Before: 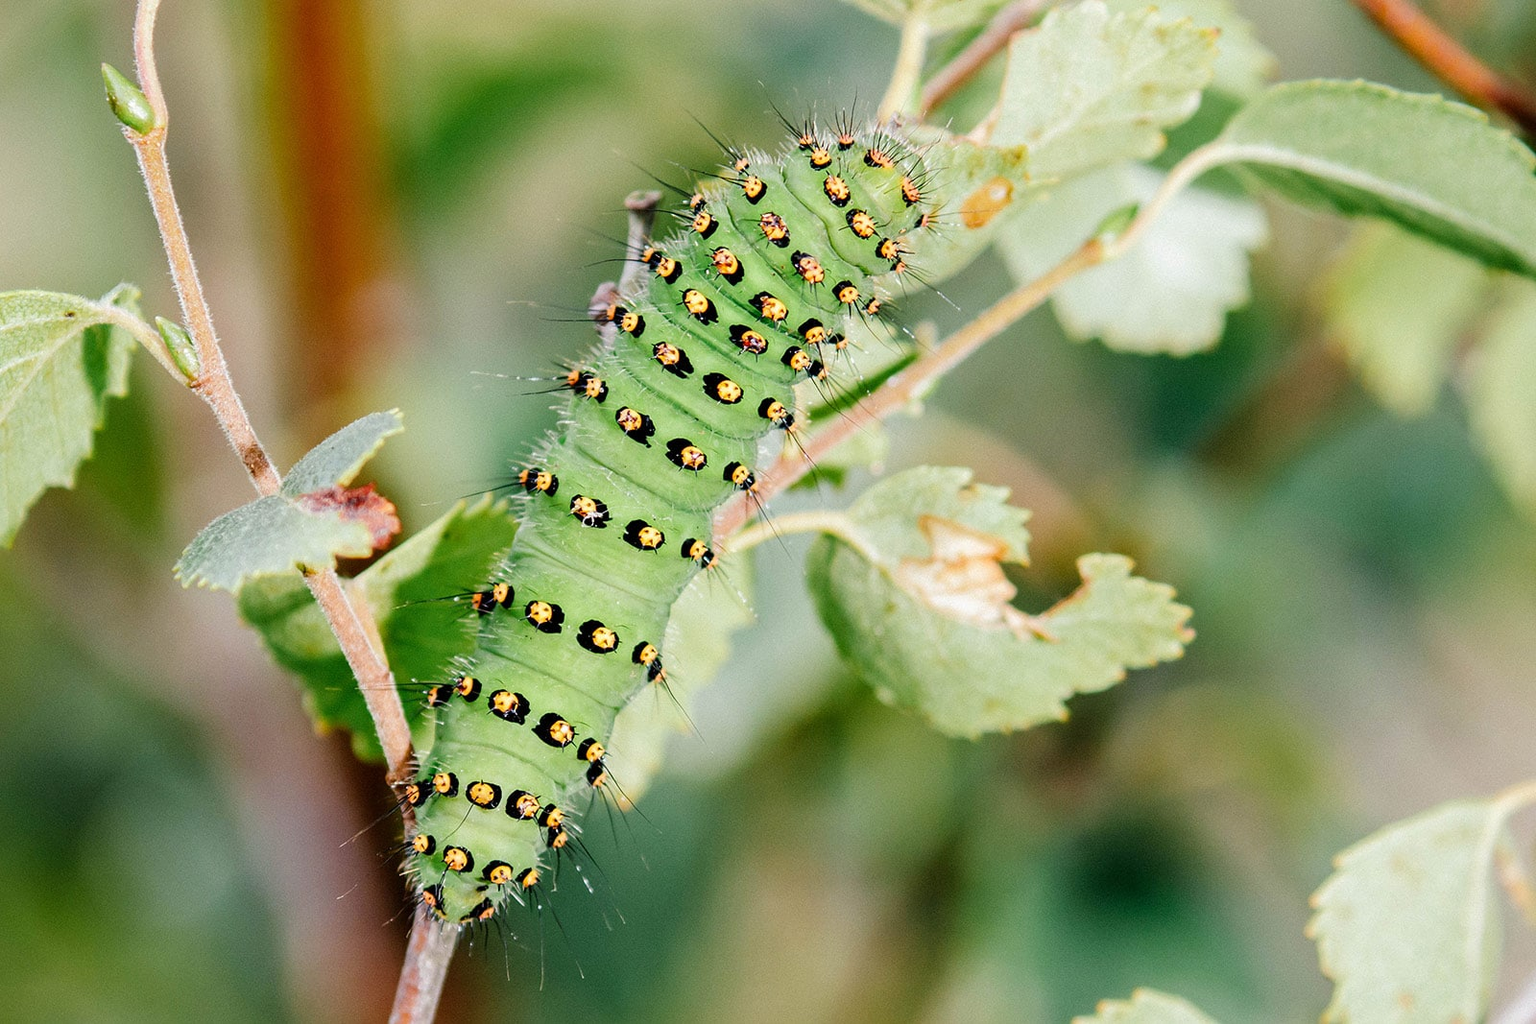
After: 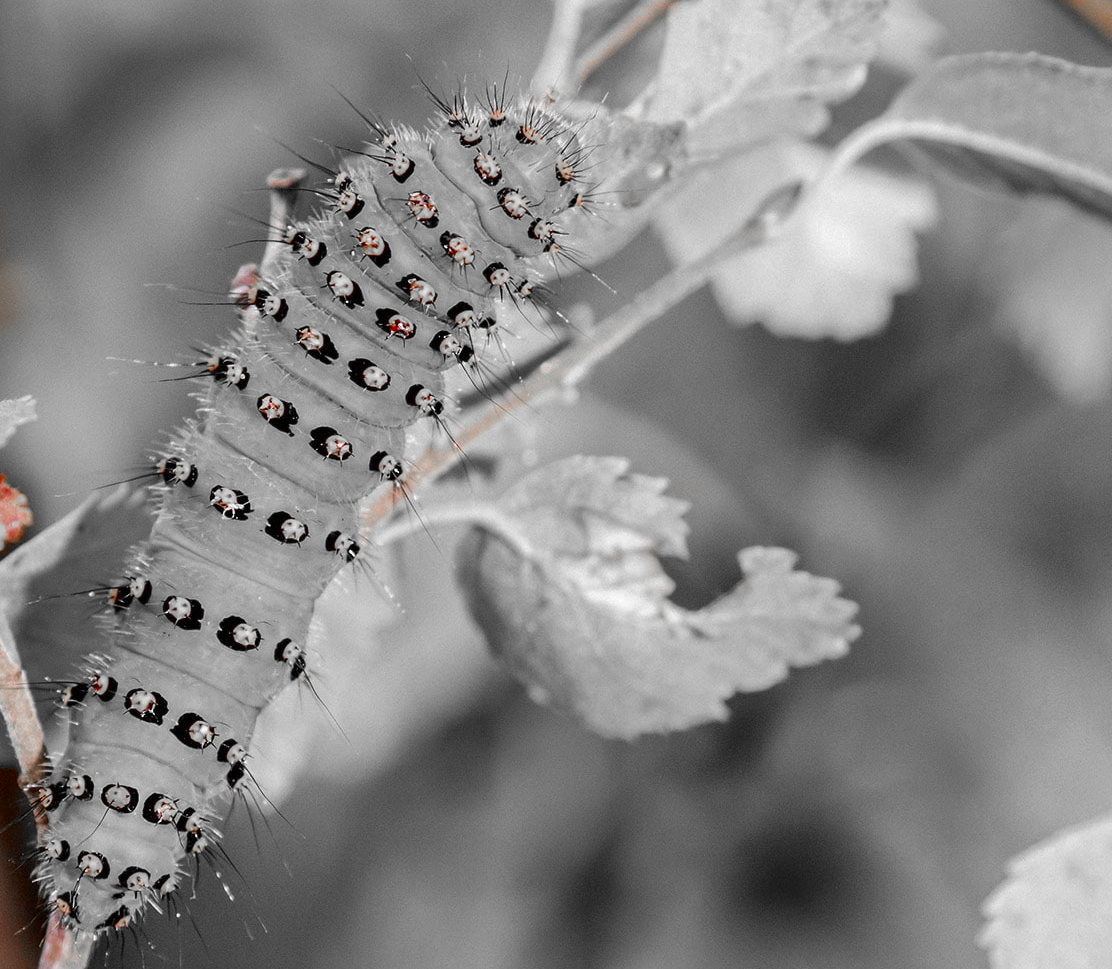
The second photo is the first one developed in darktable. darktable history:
color zones: curves: ch0 [(0, 0.352) (0.143, 0.407) (0.286, 0.386) (0.429, 0.431) (0.571, 0.829) (0.714, 0.853) (0.857, 0.833) (1, 0.352)]; ch1 [(0, 0.604) (0.072, 0.726) (0.096, 0.608) (0.205, 0.007) (0.571, -0.006) (0.839, -0.013) (0.857, -0.012) (1, 0.604)]
crop and rotate: left 24.034%, top 2.838%, right 6.406%, bottom 6.299%
